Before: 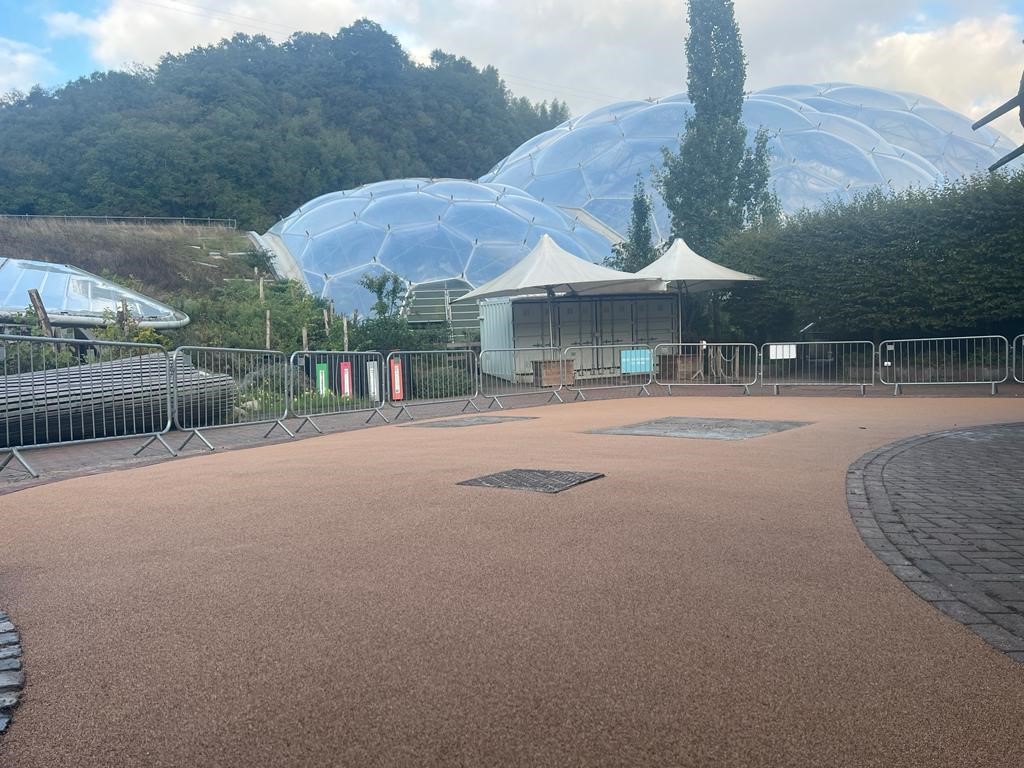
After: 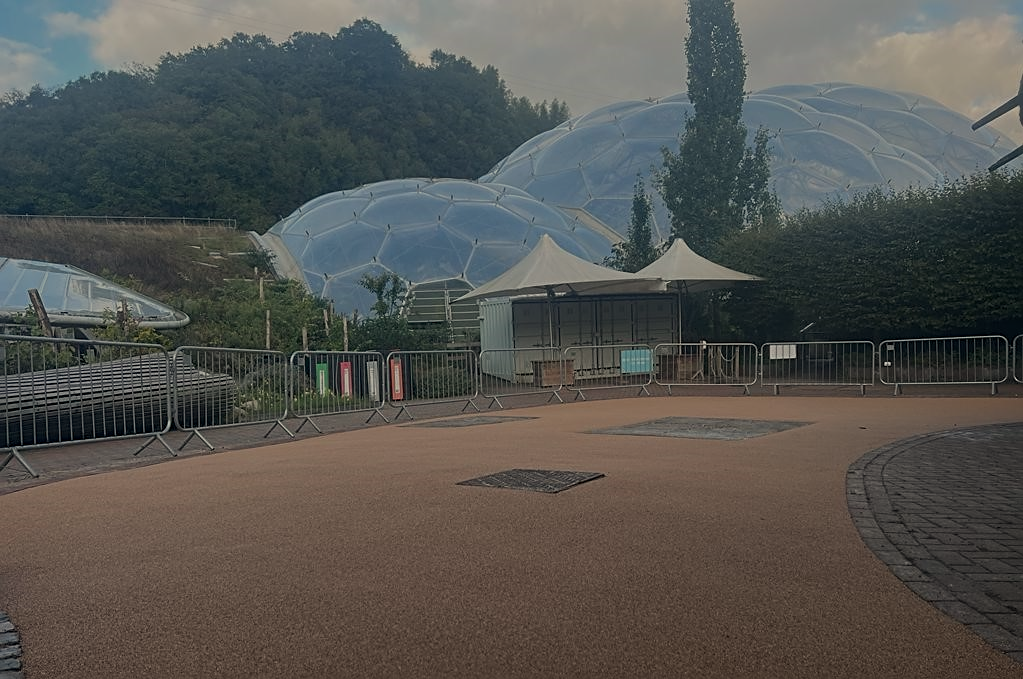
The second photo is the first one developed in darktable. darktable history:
white balance: red 1.045, blue 0.932
sharpen: on, module defaults
crop and rotate: top 0%, bottom 11.49%
exposure: exposure -1.468 EV, compensate highlight preservation false
